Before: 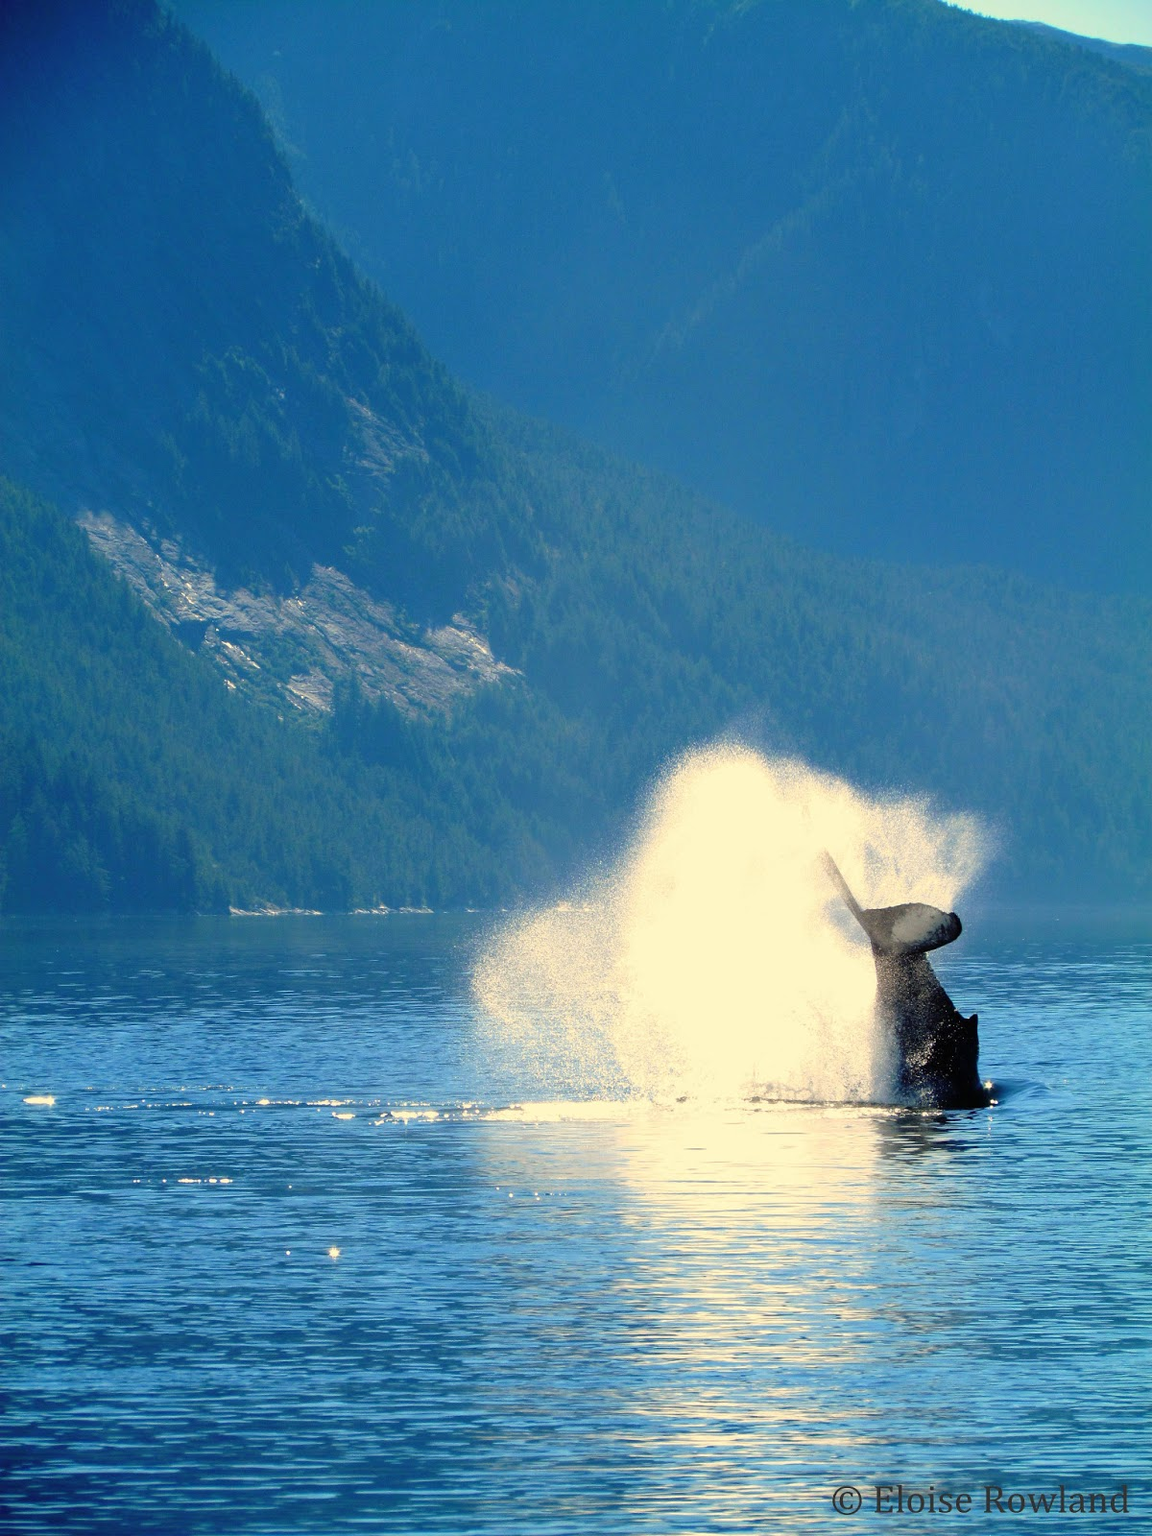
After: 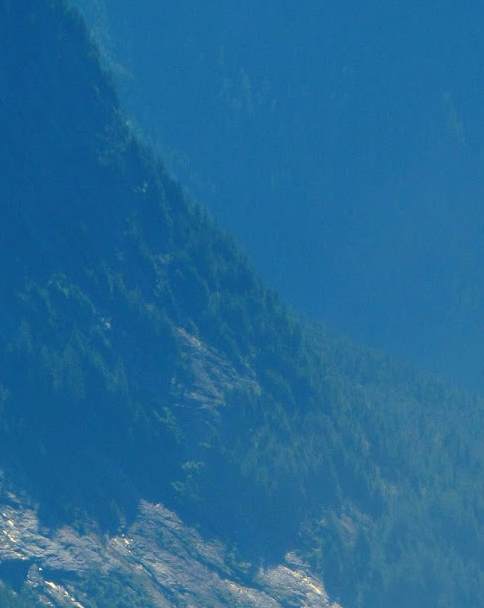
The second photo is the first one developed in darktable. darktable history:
crop: left 15.561%, top 5.458%, right 44.084%, bottom 56.485%
